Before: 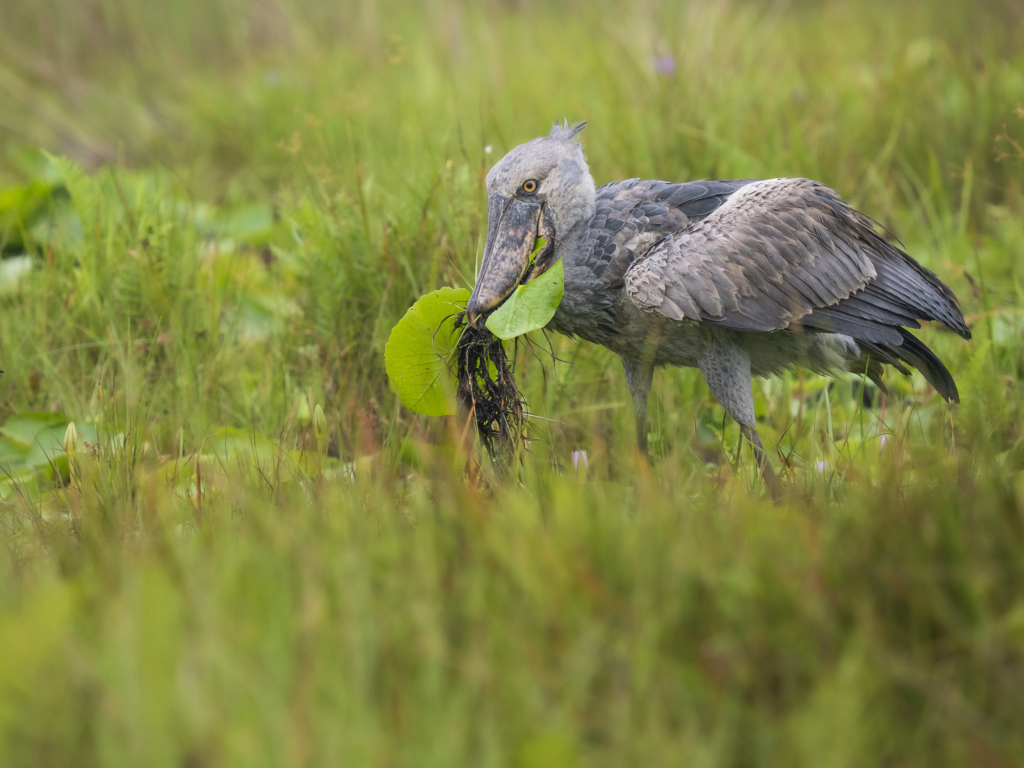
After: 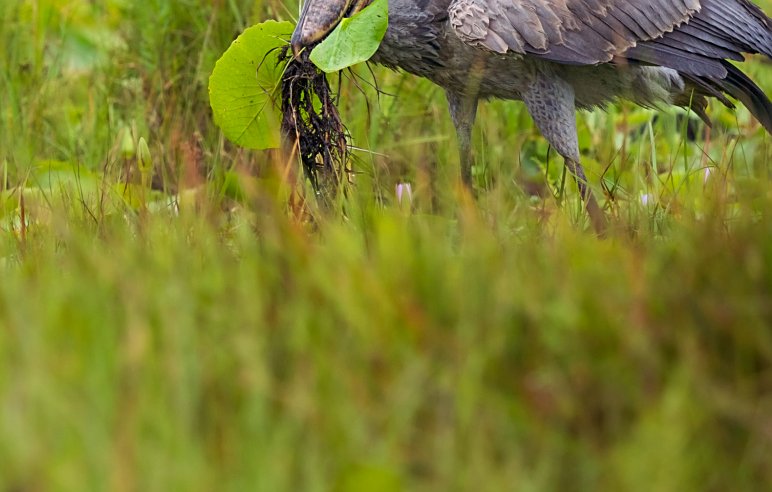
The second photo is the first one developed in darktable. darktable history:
crop and rotate: left 17.202%, top 34.887%, right 7.348%, bottom 1.01%
color balance rgb: shadows lift › luminance 0.569%, shadows lift › chroma 6.716%, shadows lift › hue 300.68°, perceptual saturation grading › global saturation -0.022%, global vibrance 20%
local contrast: mode bilateral grid, contrast 20, coarseness 50, detail 120%, midtone range 0.2
sharpen: on, module defaults
